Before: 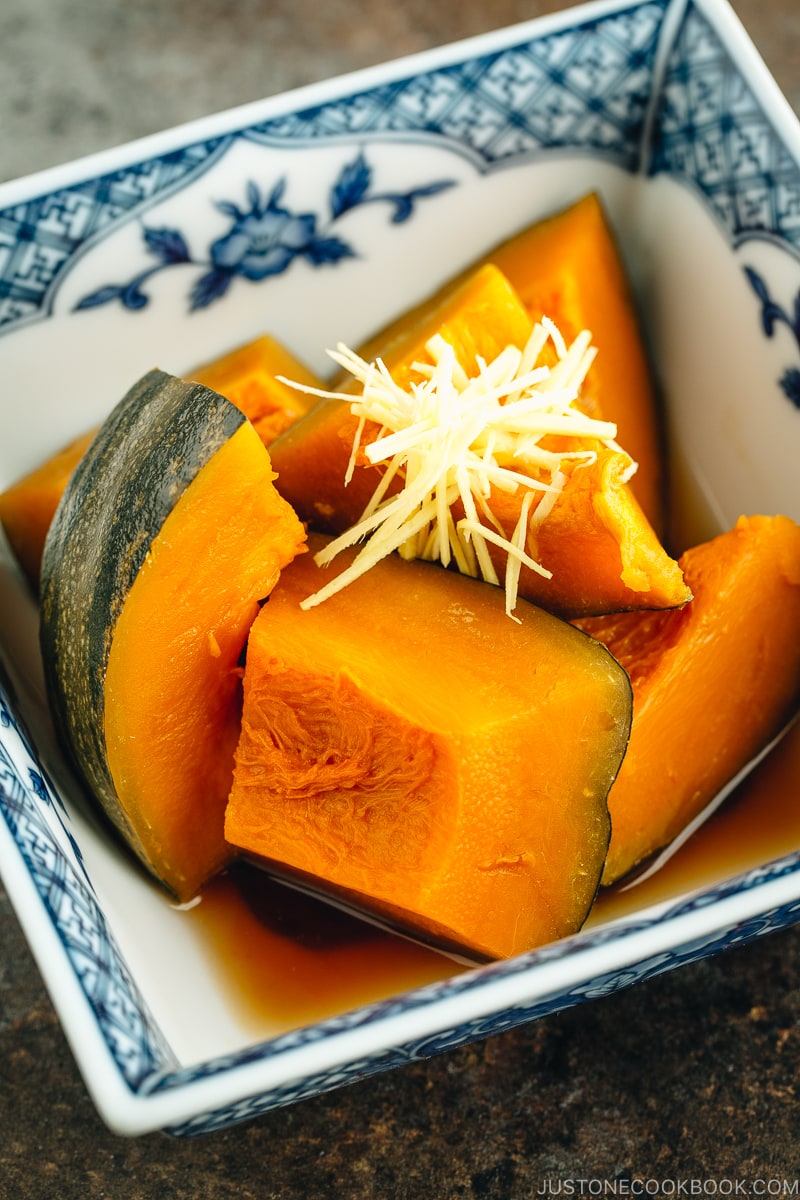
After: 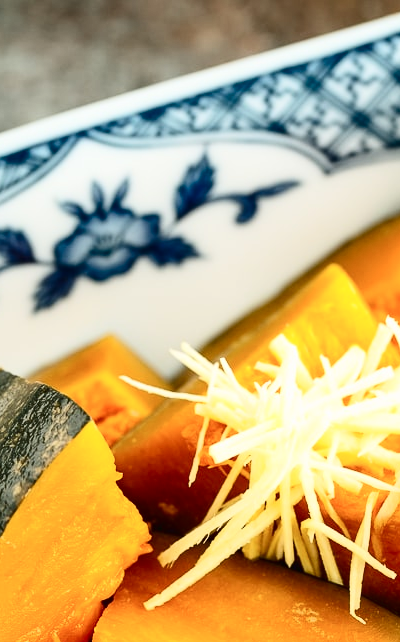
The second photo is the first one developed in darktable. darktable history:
contrast brightness saturation: contrast 0.28
crop: left 19.556%, right 30.401%, bottom 46.458%
